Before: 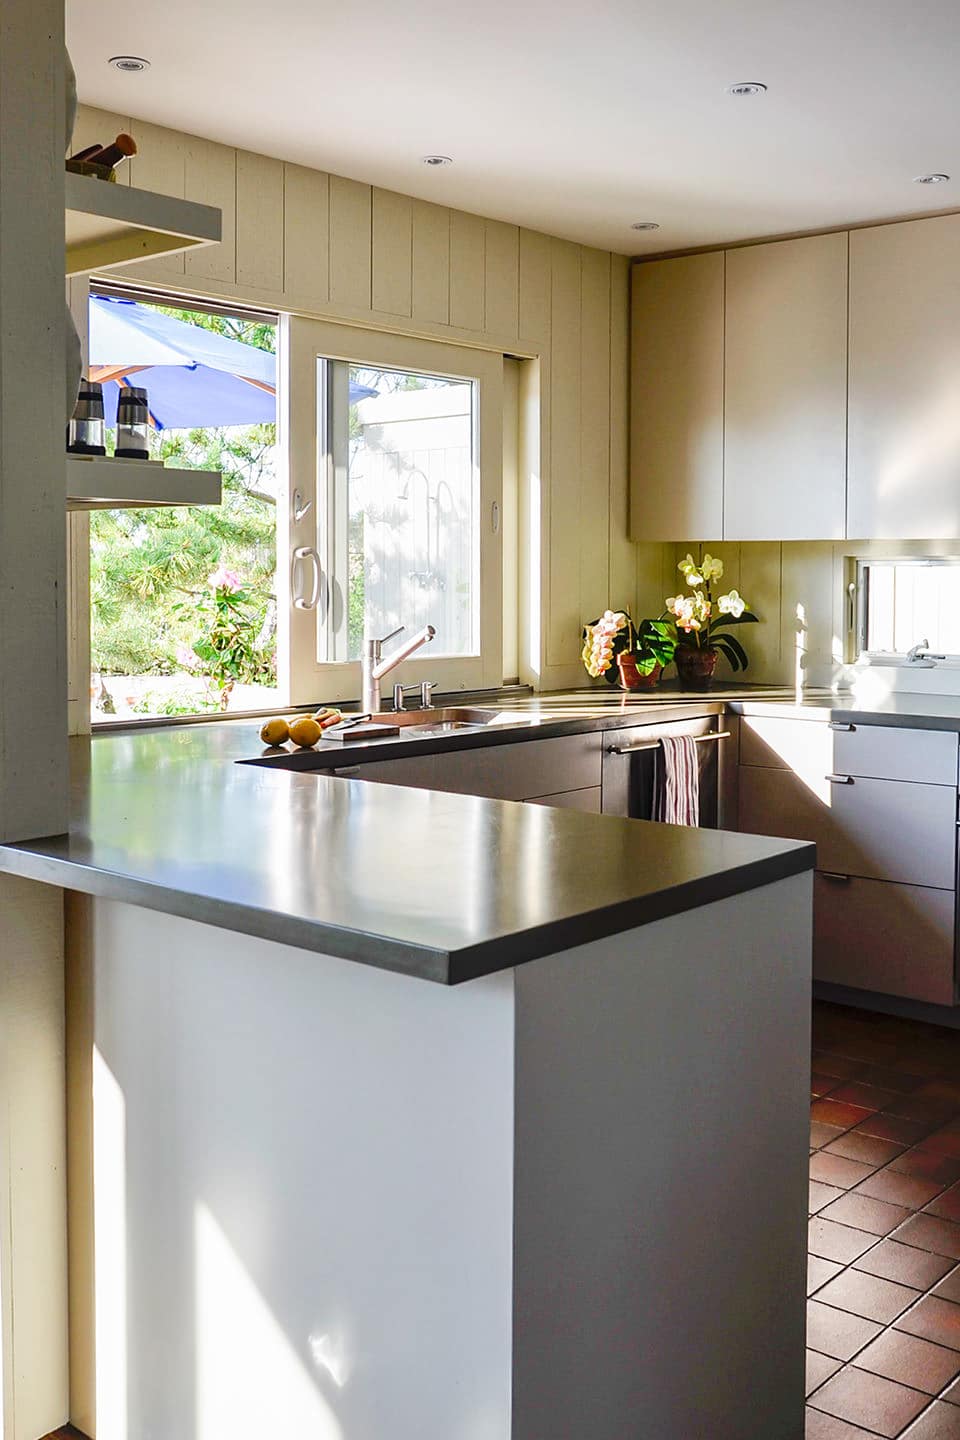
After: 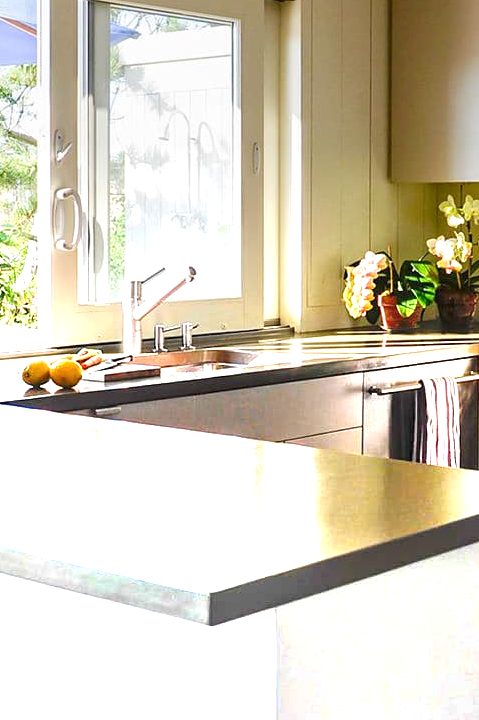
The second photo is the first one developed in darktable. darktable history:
crop: left 25%, top 25%, right 25%, bottom 25%
graduated density: density -3.9 EV
